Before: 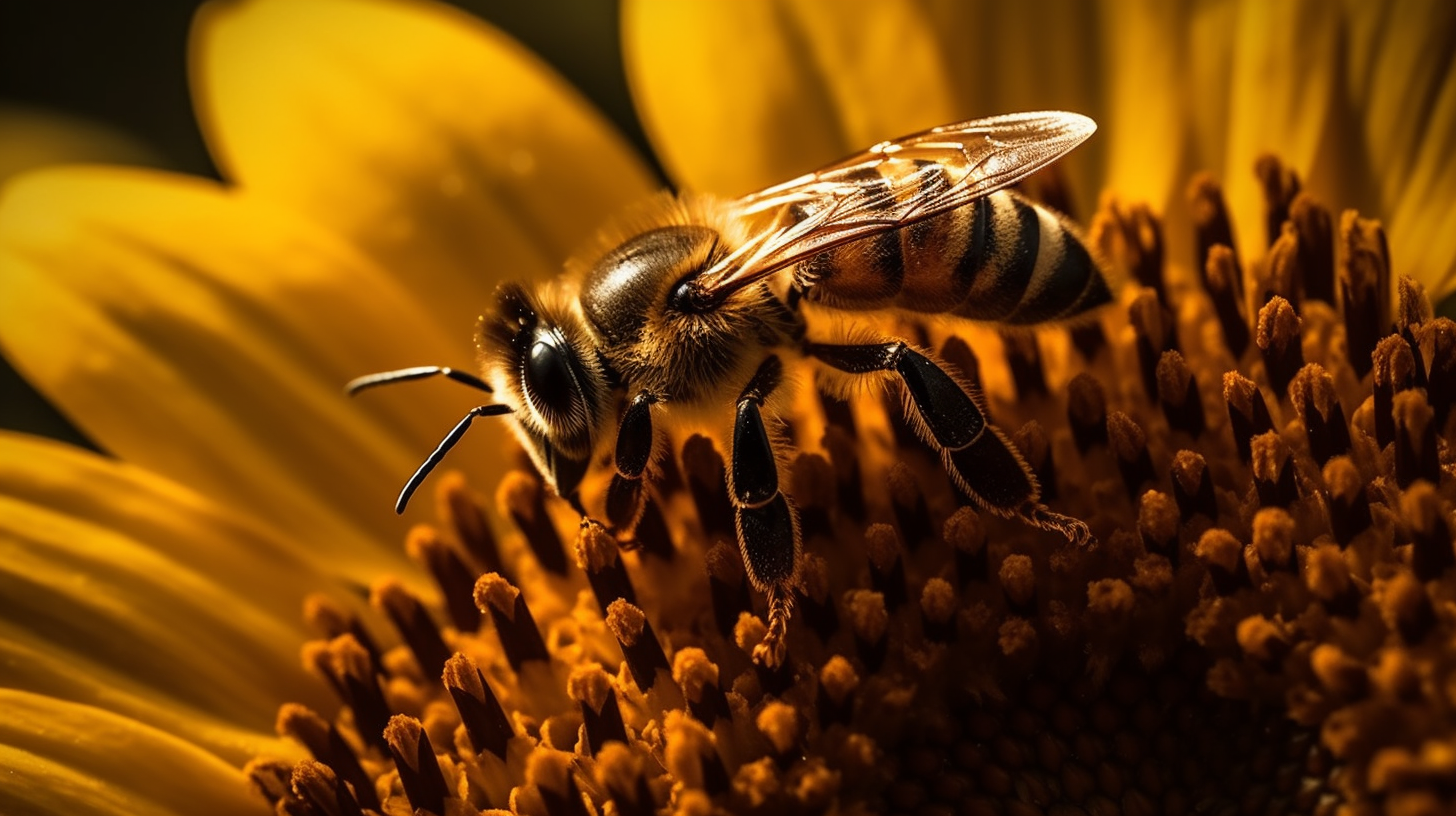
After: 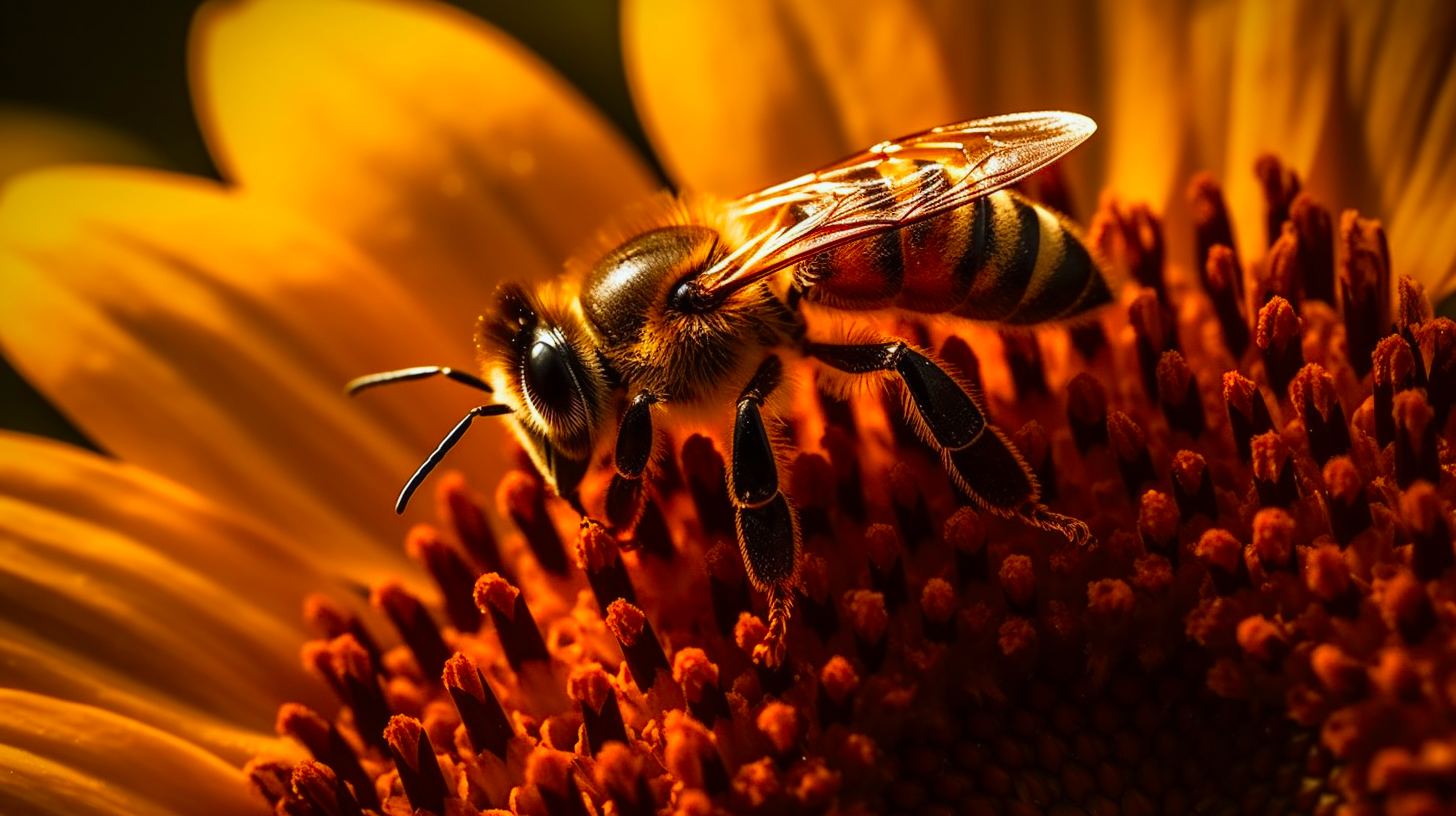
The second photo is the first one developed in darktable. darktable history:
color contrast: green-magenta contrast 1.69, blue-yellow contrast 1.49
white balance: red 0.976, blue 1.04
